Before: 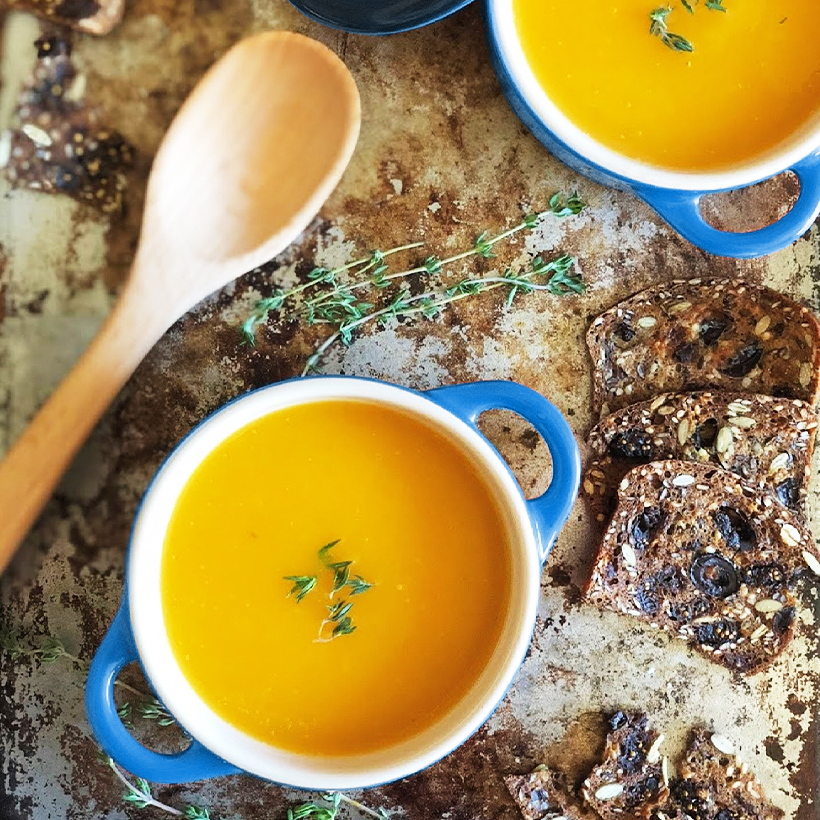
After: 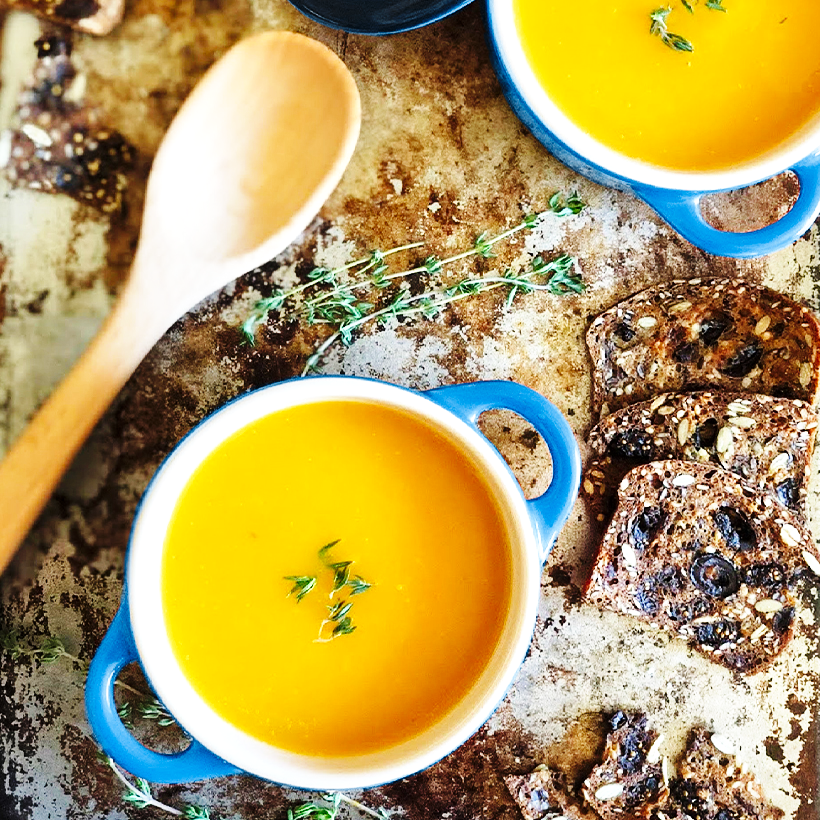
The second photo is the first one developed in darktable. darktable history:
local contrast: mode bilateral grid, contrast 20, coarseness 49, detail 129%, midtone range 0.2
base curve: curves: ch0 [(0, 0) (0.036, 0.025) (0.121, 0.166) (0.206, 0.329) (0.605, 0.79) (1, 1)], preserve colors none
